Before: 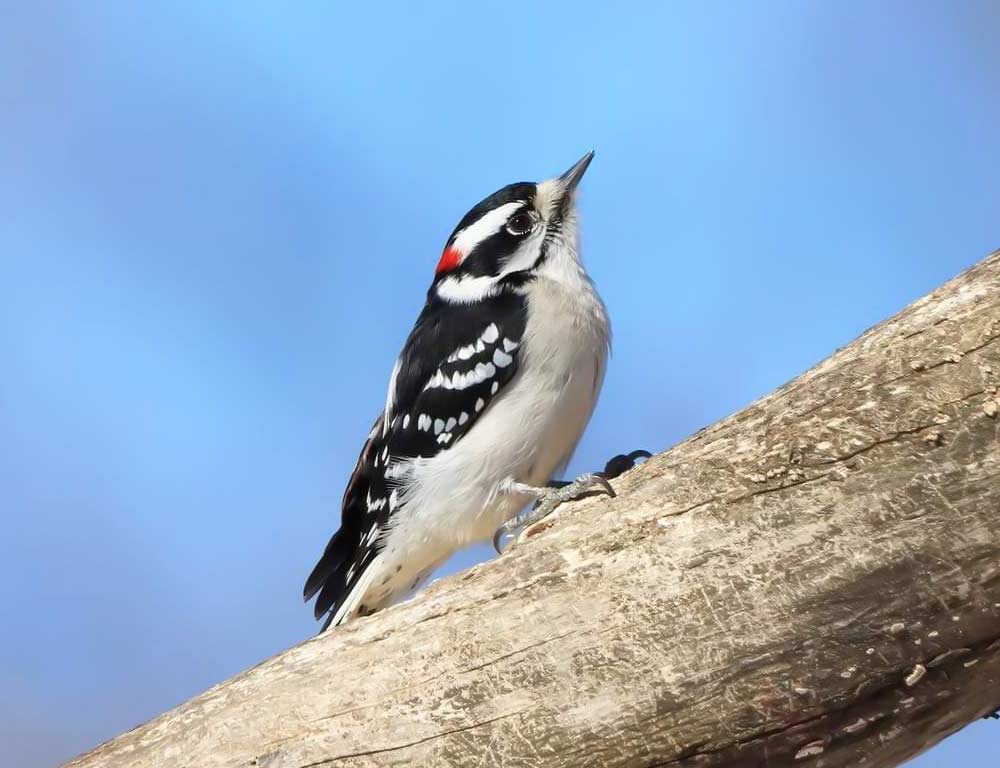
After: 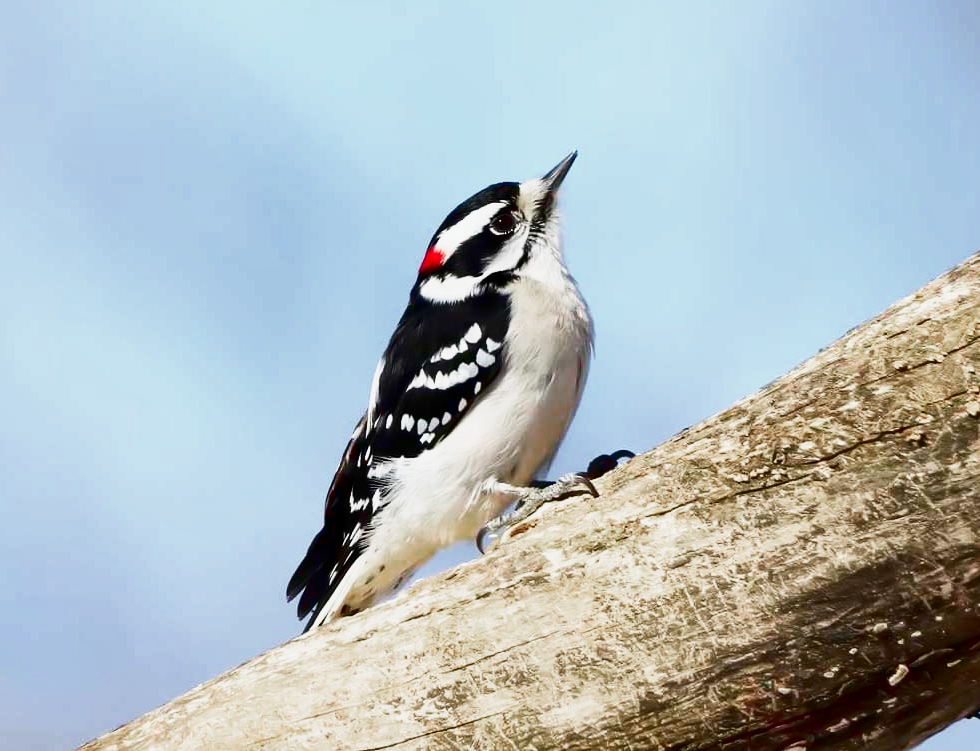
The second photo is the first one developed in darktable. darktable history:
base curve: curves: ch0 [(0, 0) (0.088, 0.125) (0.176, 0.251) (0.354, 0.501) (0.613, 0.749) (1, 0.877)], preserve colors none
color zones: curves: ch0 [(0, 0.48) (0.209, 0.398) (0.305, 0.332) (0.429, 0.493) (0.571, 0.5) (0.714, 0.5) (0.857, 0.5) (1, 0.48)]; ch1 [(0, 0.633) (0.143, 0.586) (0.286, 0.489) (0.429, 0.448) (0.571, 0.31) (0.714, 0.335) (0.857, 0.492) (1, 0.633)]; ch2 [(0, 0.448) (0.143, 0.498) (0.286, 0.5) (0.429, 0.5) (0.571, 0.5) (0.714, 0.5) (0.857, 0.5) (1, 0.448)]
crop: left 1.718%, right 0.274%, bottom 2.094%
local contrast: mode bilateral grid, contrast 20, coarseness 49, detail 119%, midtone range 0.2
contrast brightness saturation: contrast 0.237, brightness -0.224, saturation 0.144
